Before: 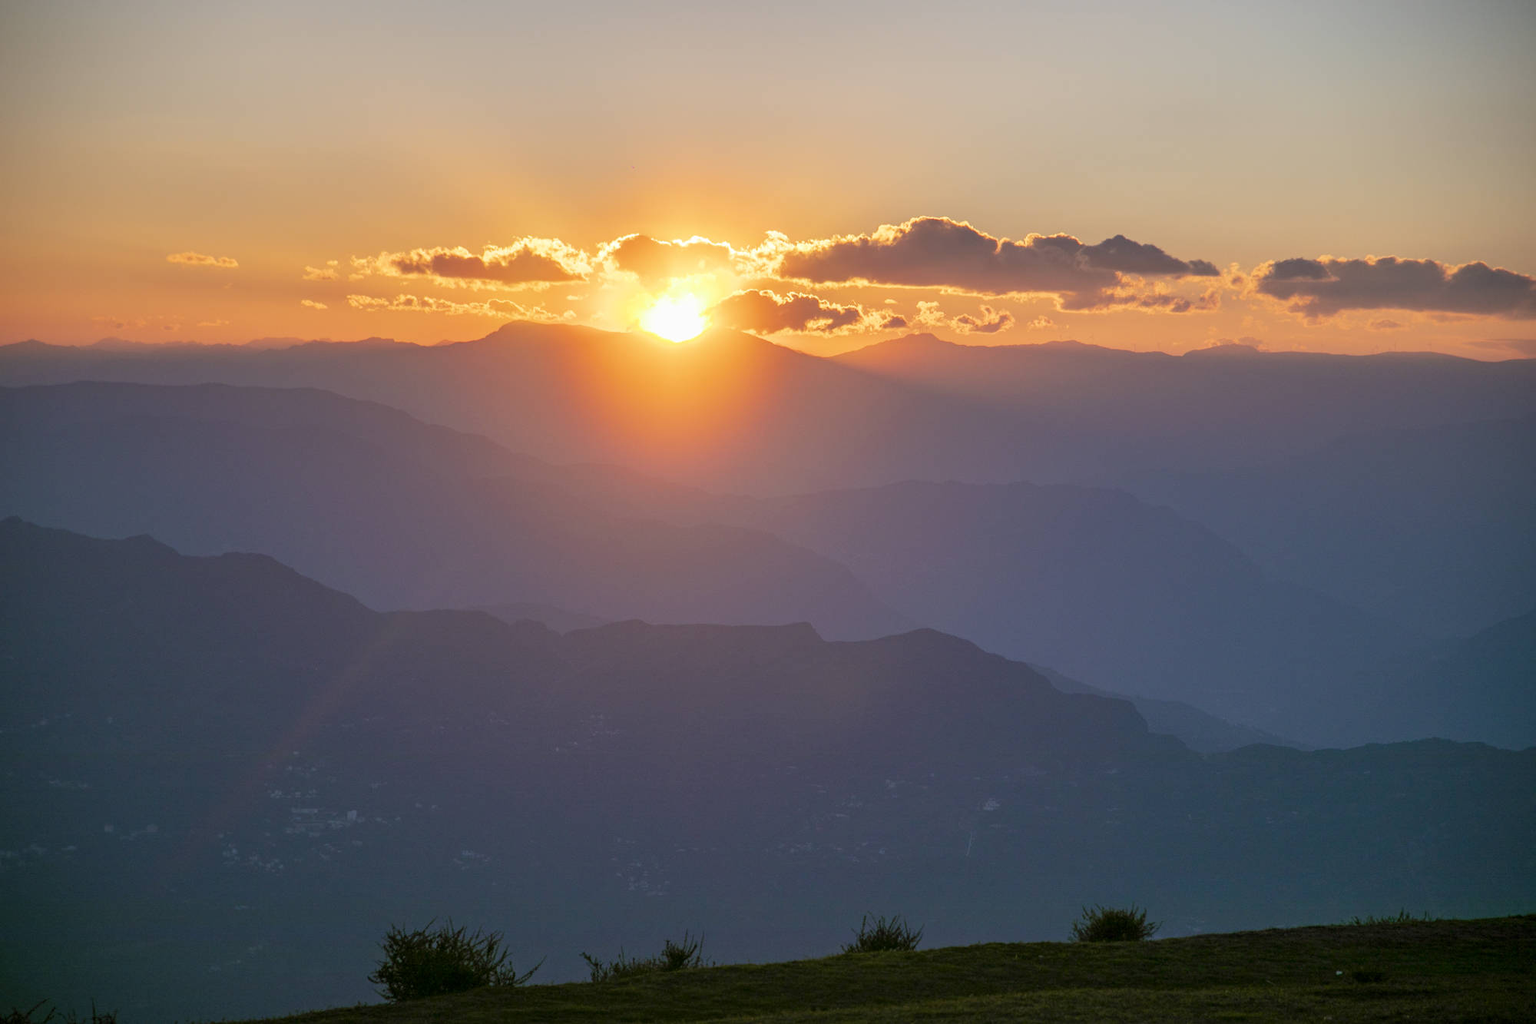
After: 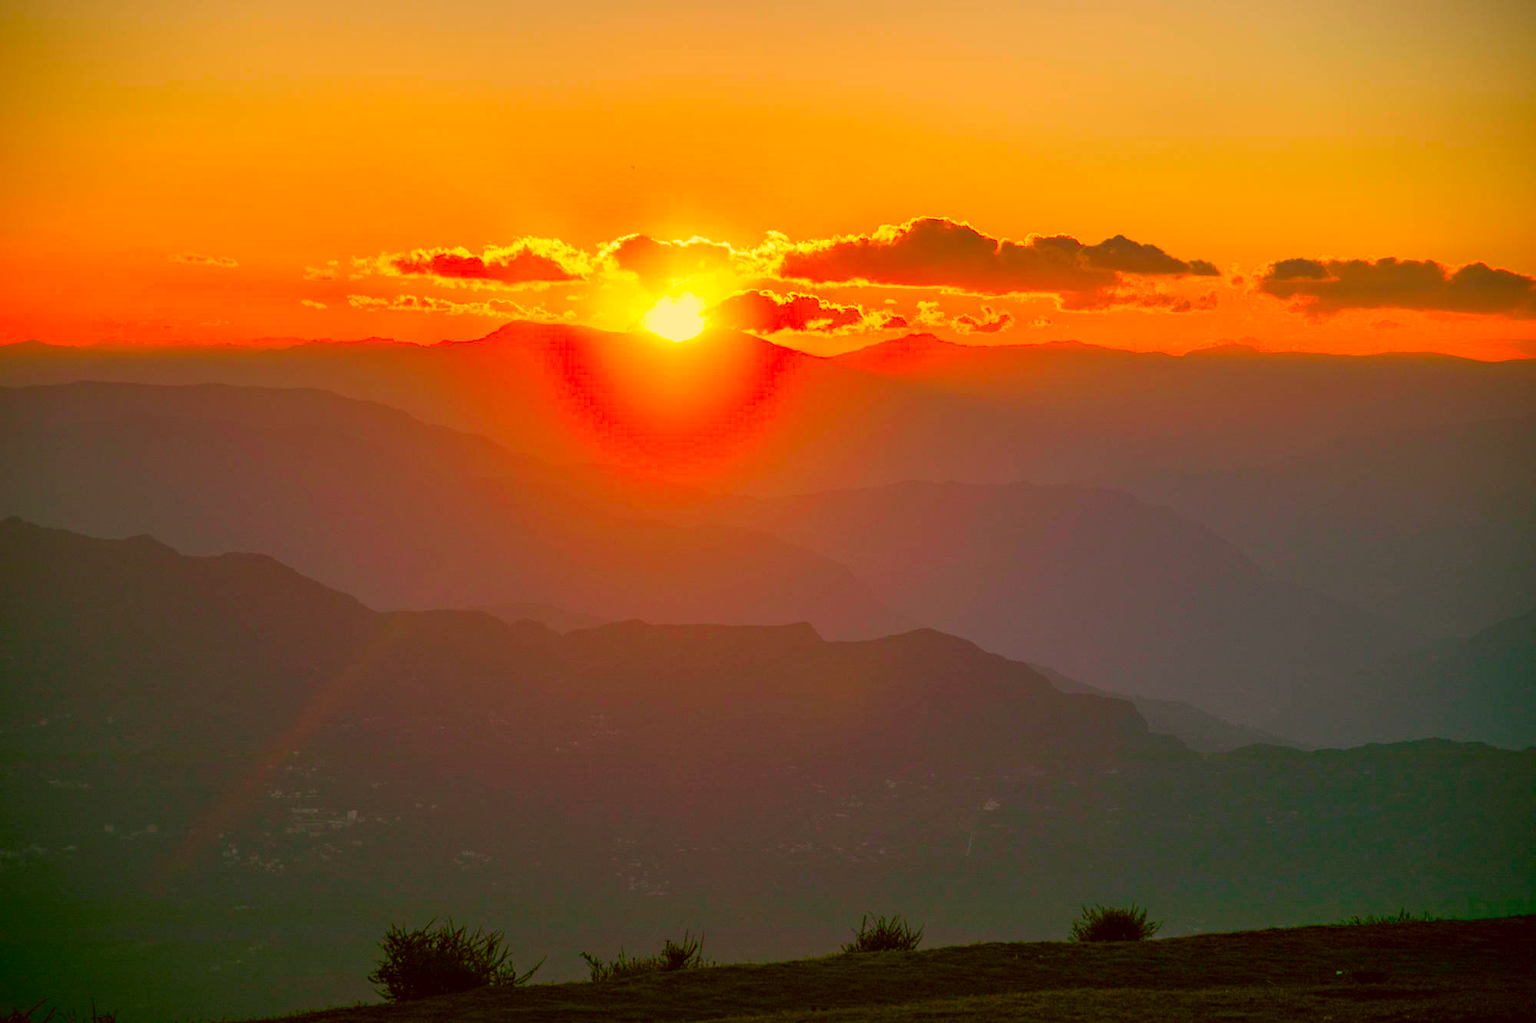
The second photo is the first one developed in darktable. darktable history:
color correction: highlights a* 10.85, highlights b* 30.4, shadows a* 2.68, shadows b* 17.89, saturation 1.73
